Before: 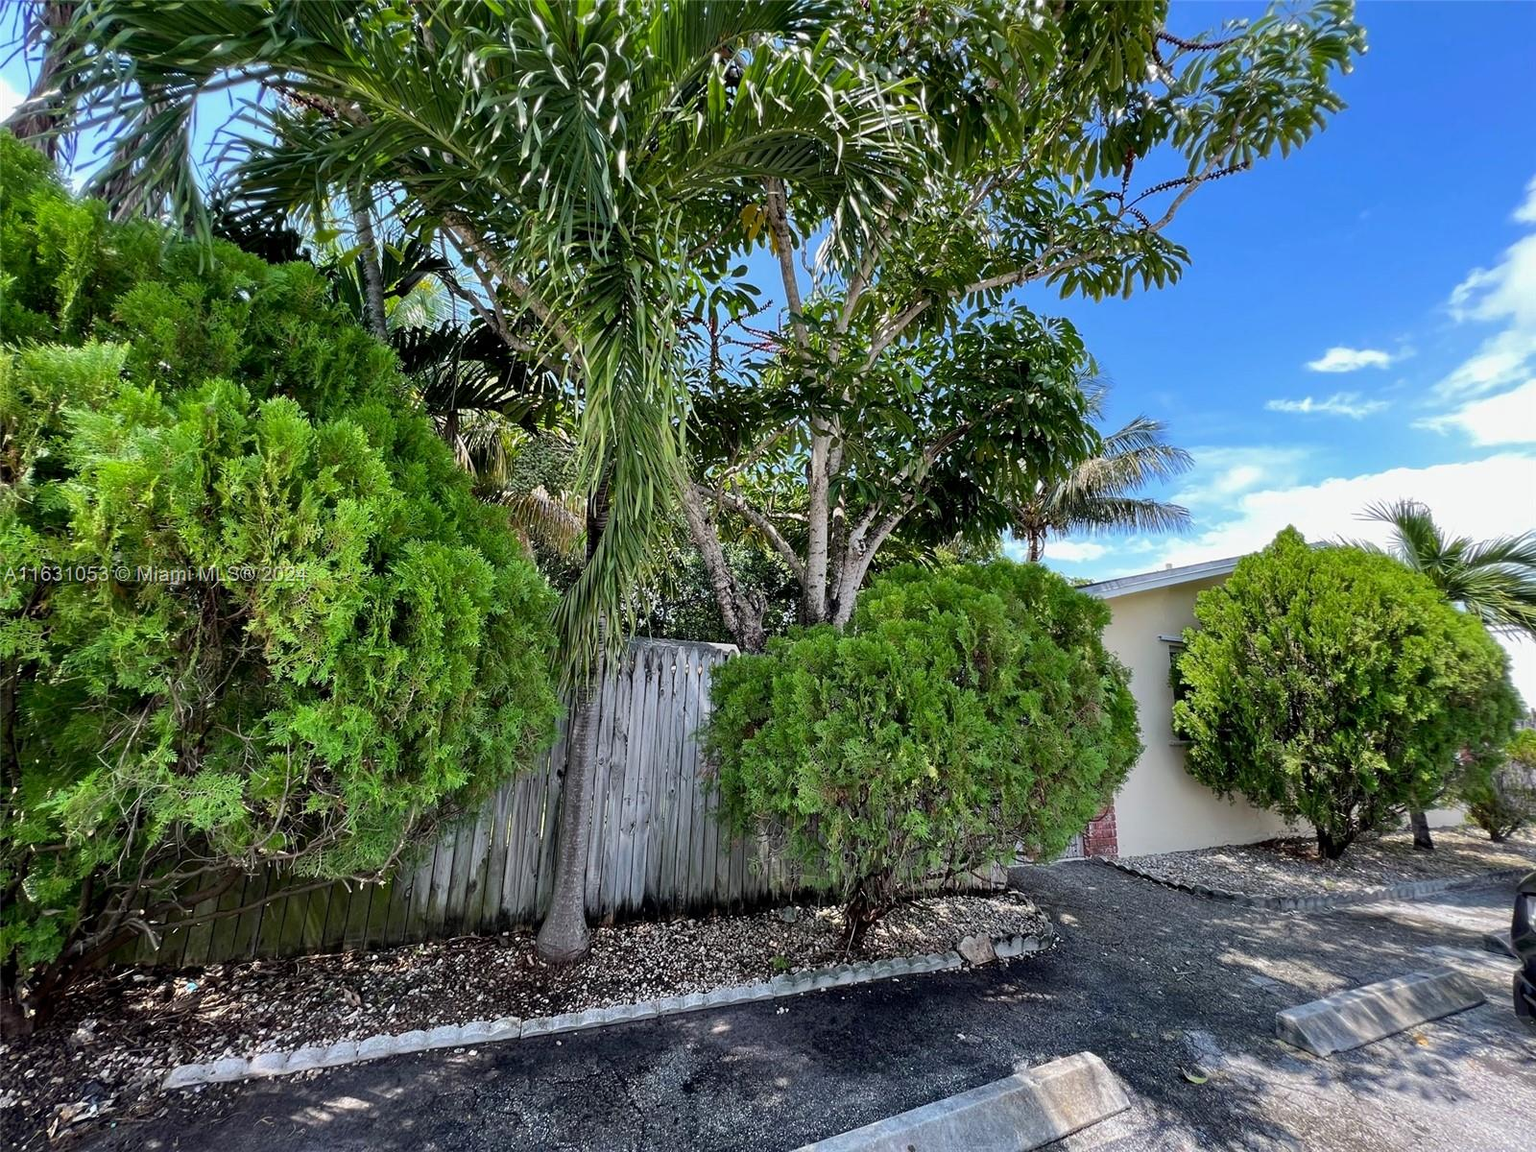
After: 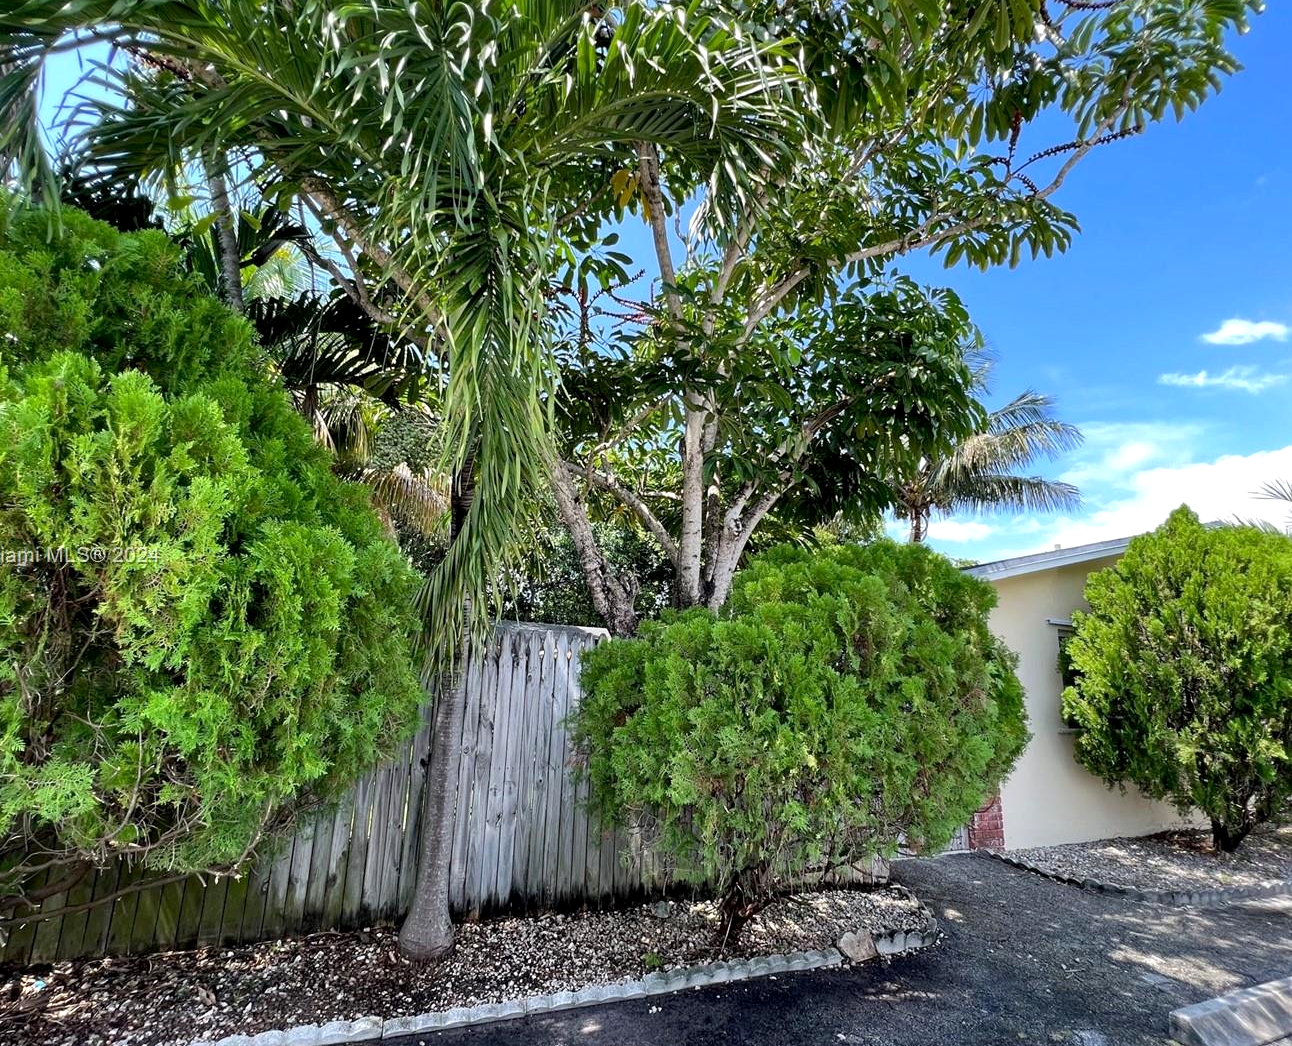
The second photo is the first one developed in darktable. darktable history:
crop: left 10.005%, top 3.664%, right 9.199%, bottom 9.168%
exposure: black level correction 0.001, exposure 0.296 EV, compensate highlight preservation false
